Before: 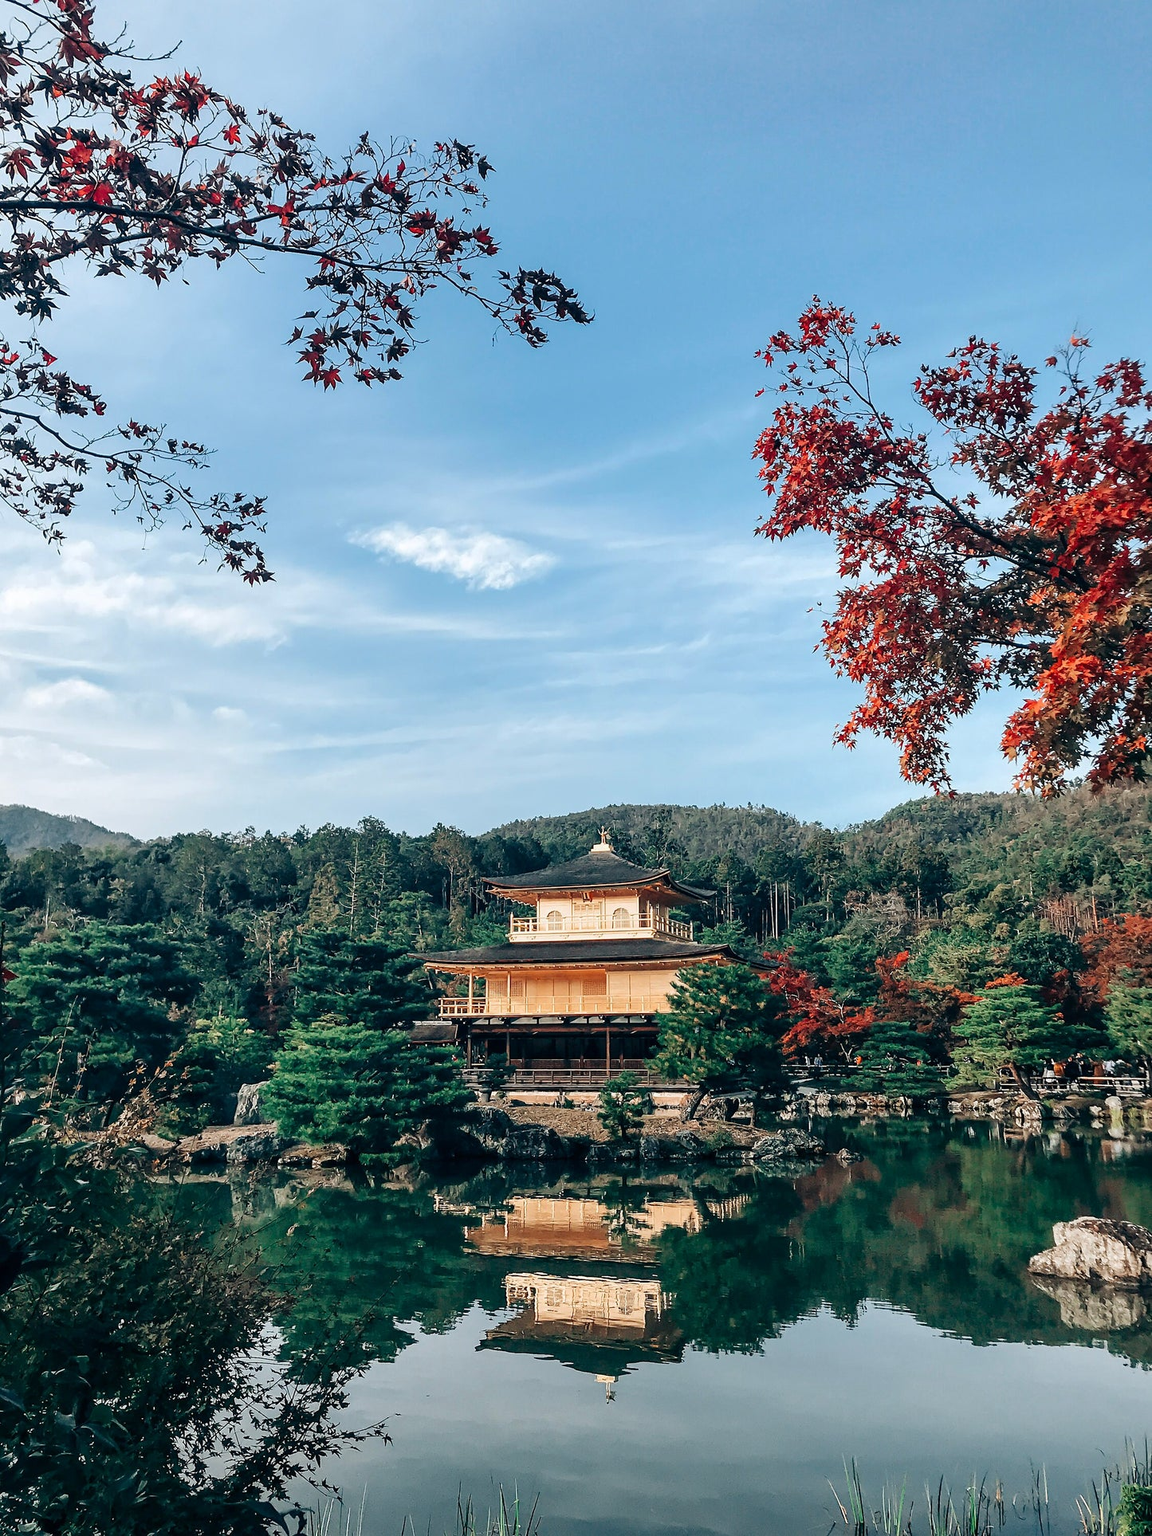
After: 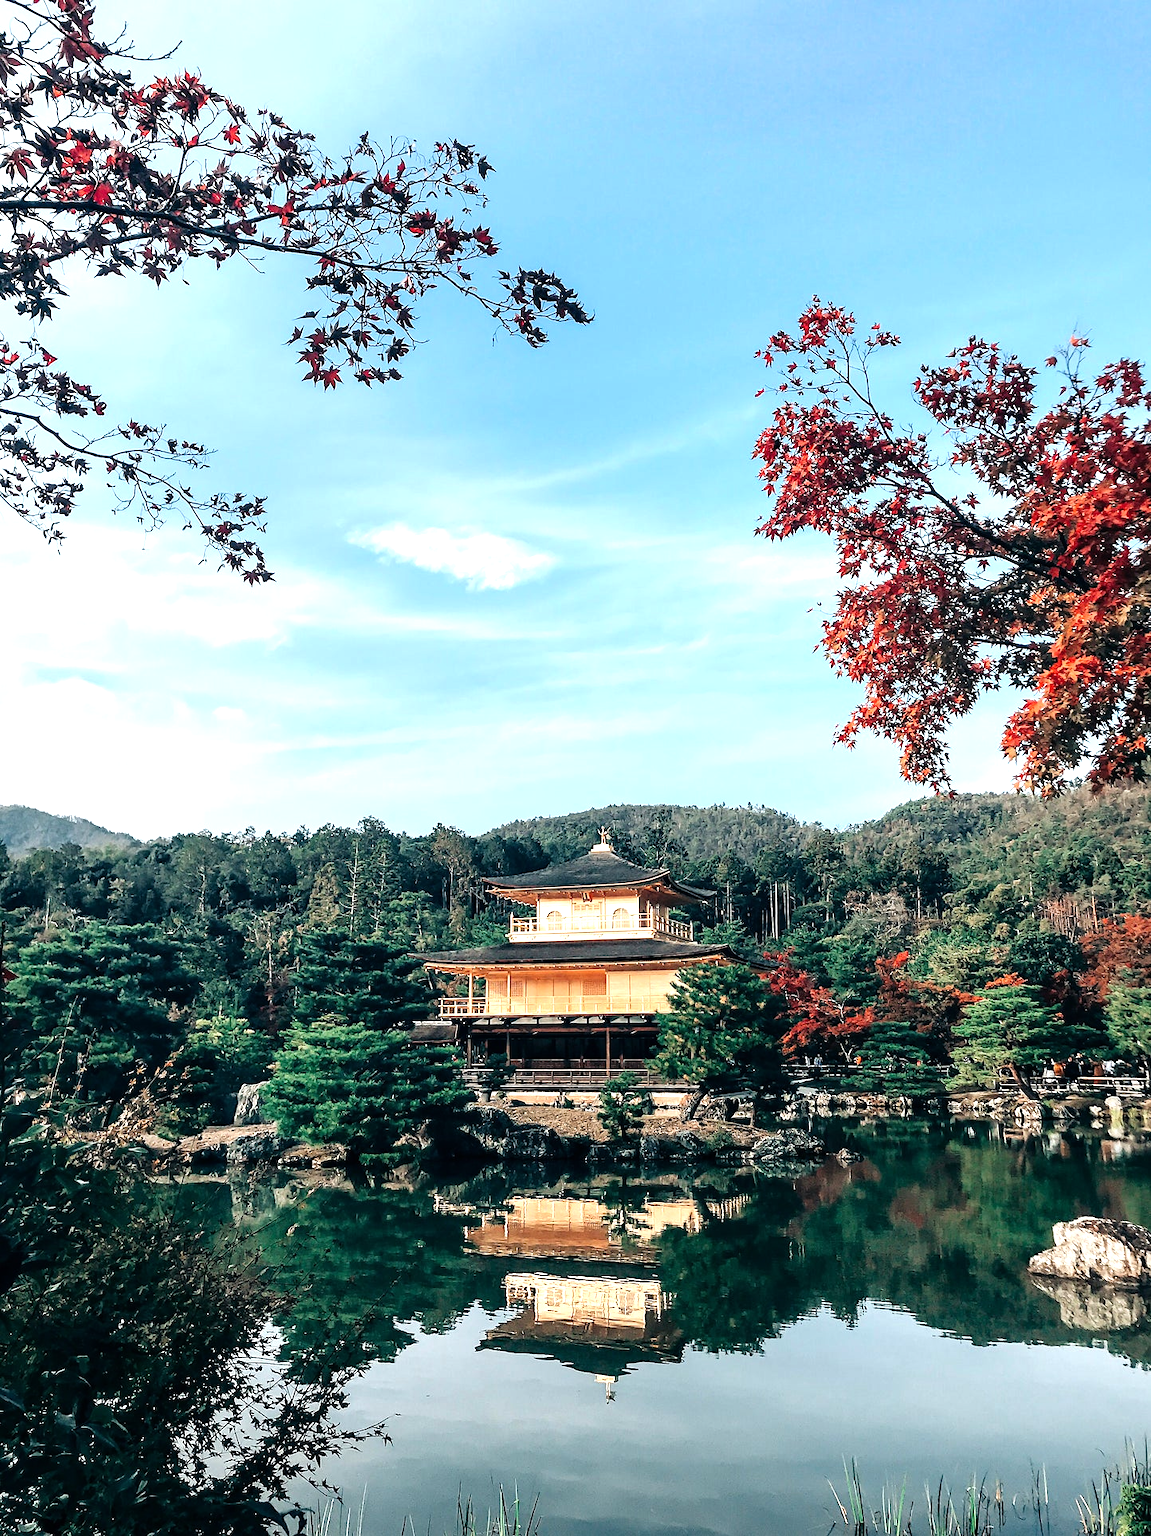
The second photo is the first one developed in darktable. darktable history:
tone equalizer: -8 EV -0.747 EV, -7 EV -0.668 EV, -6 EV -0.613 EV, -5 EV -0.36 EV, -3 EV 0.394 EV, -2 EV 0.6 EV, -1 EV 0.7 EV, +0 EV 0.745 EV
